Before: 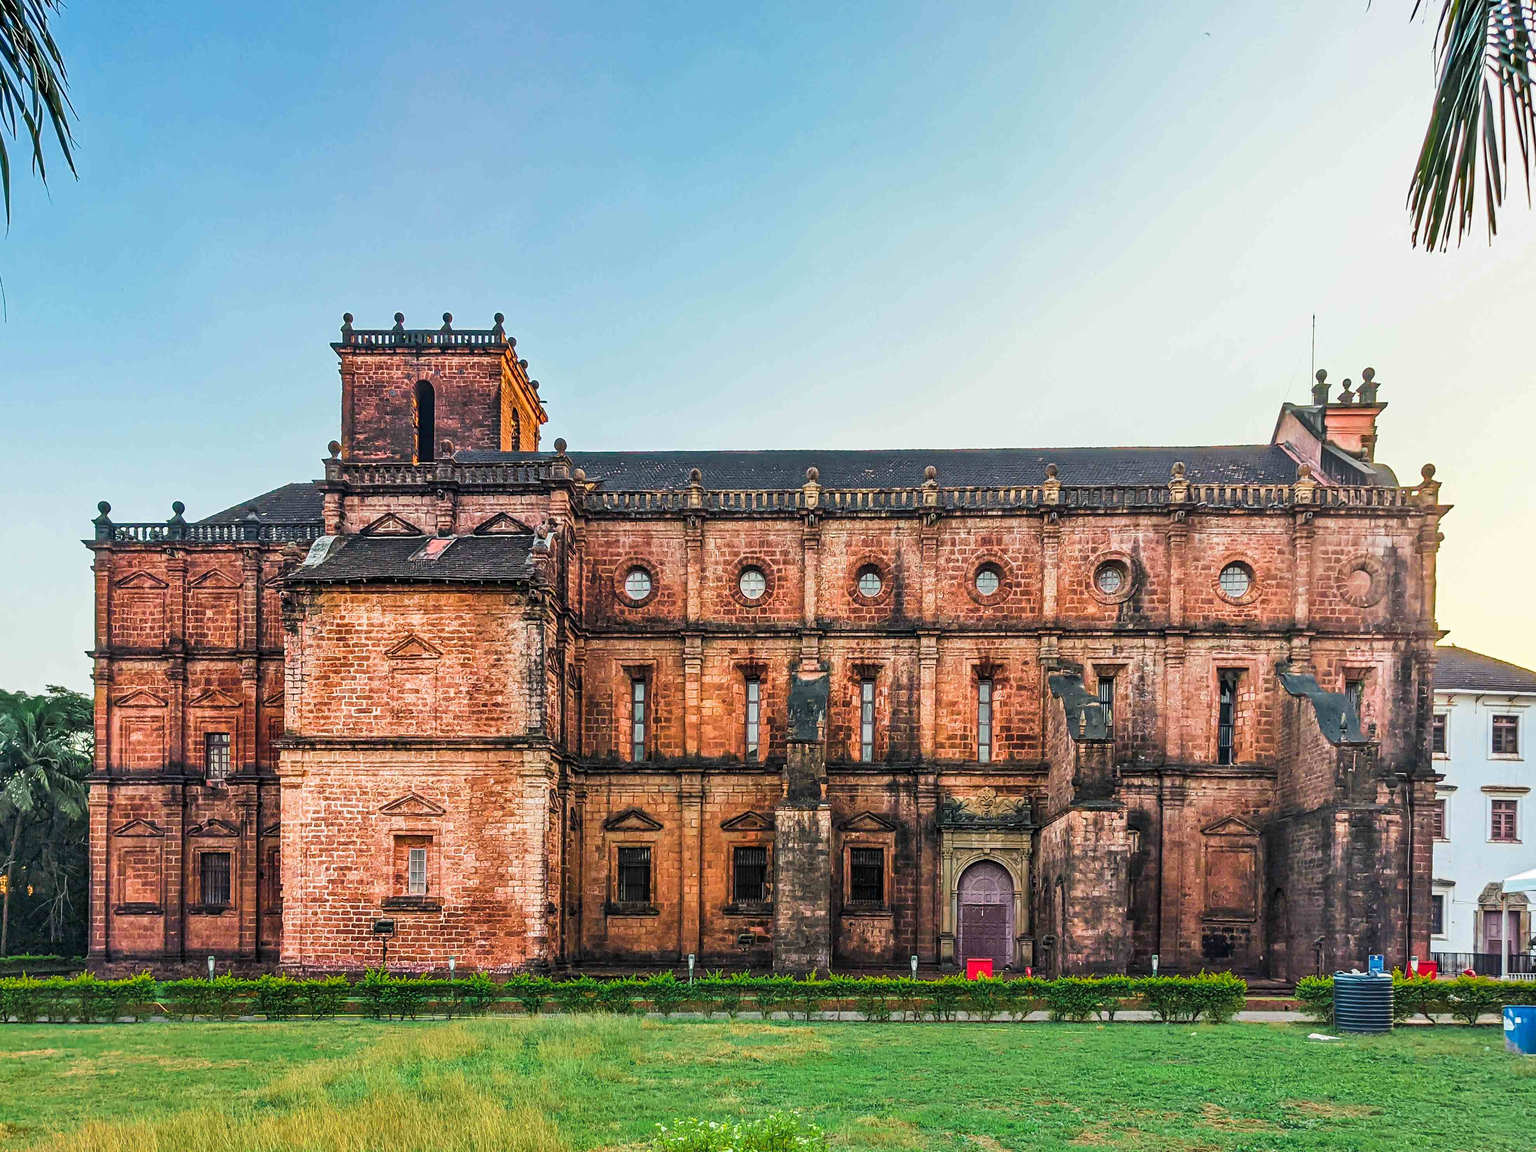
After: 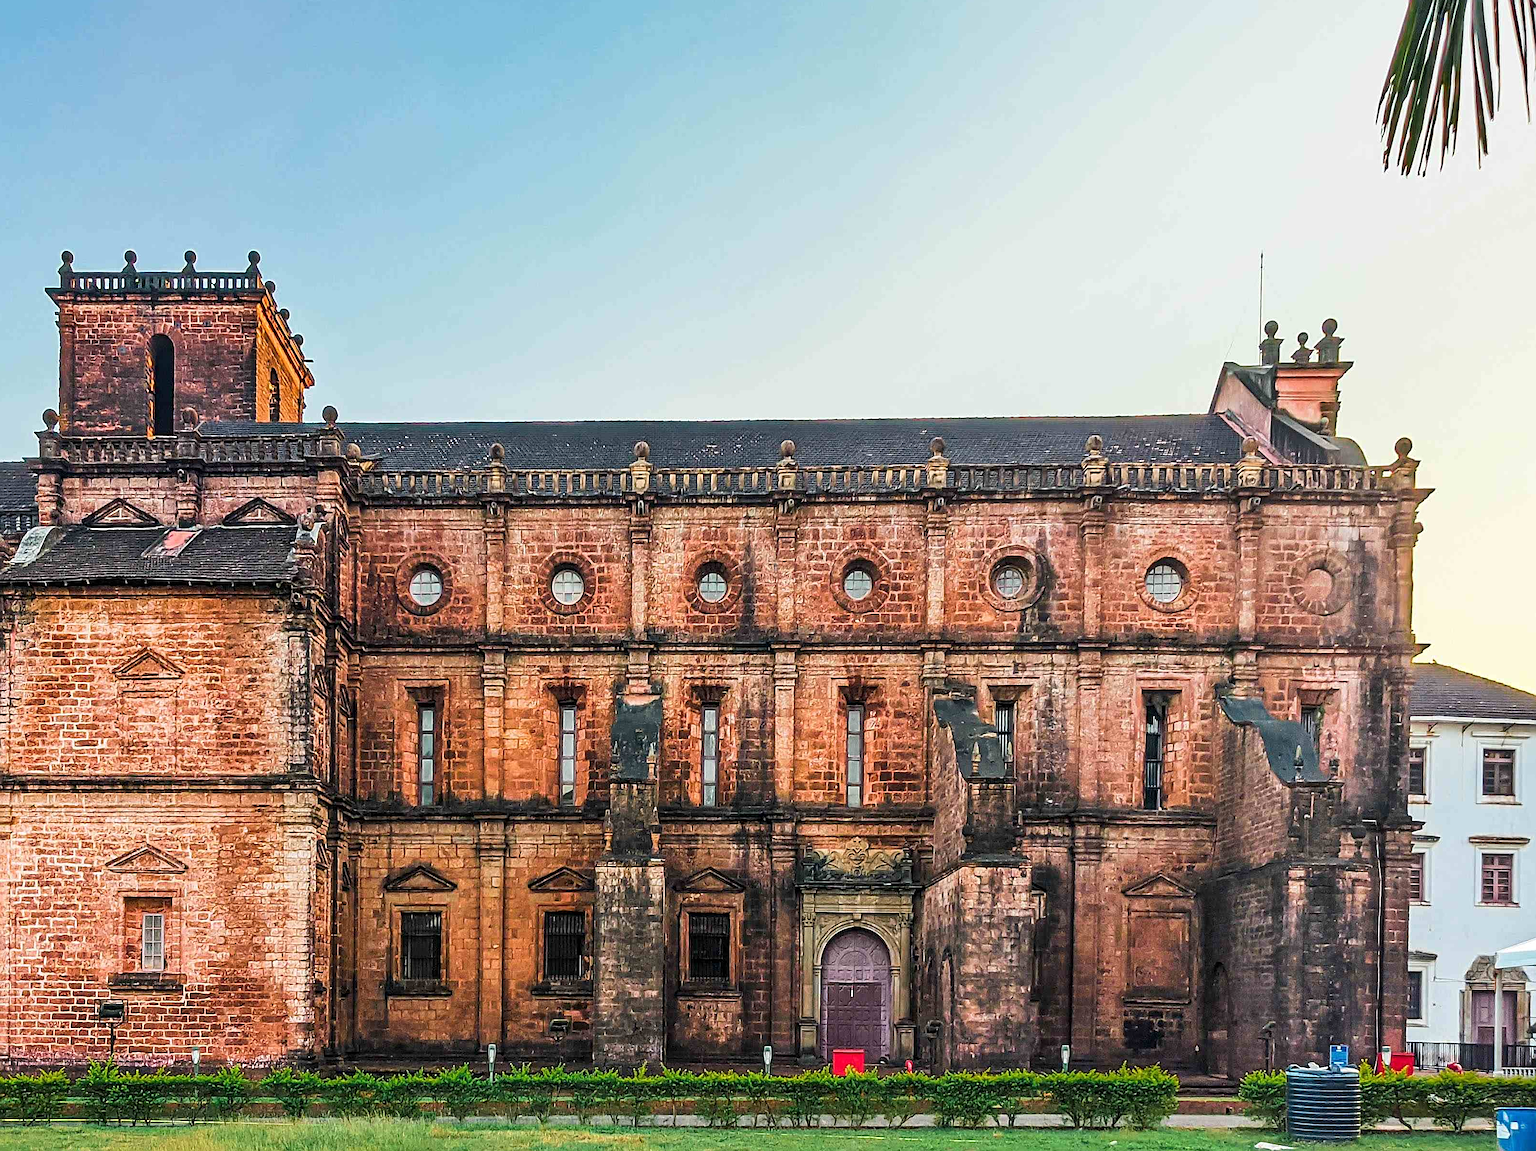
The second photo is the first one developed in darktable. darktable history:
white balance: emerald 1
sharpen: on, module defaults
crop: left 19.159%, top 9.58%, bottom 9.58%
